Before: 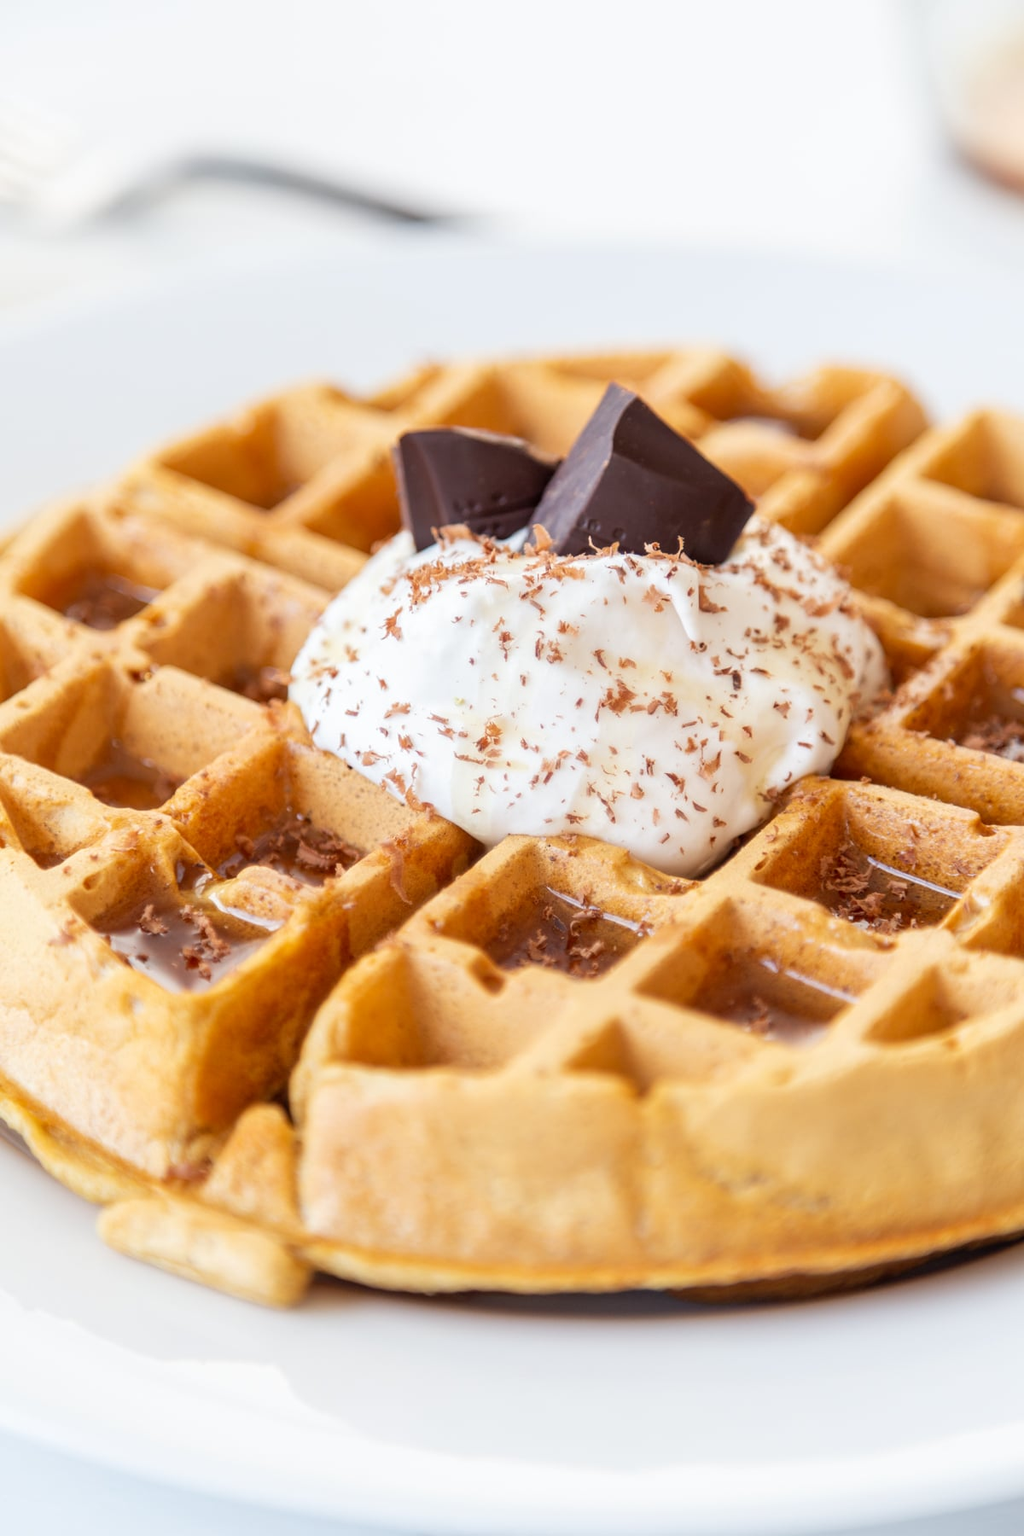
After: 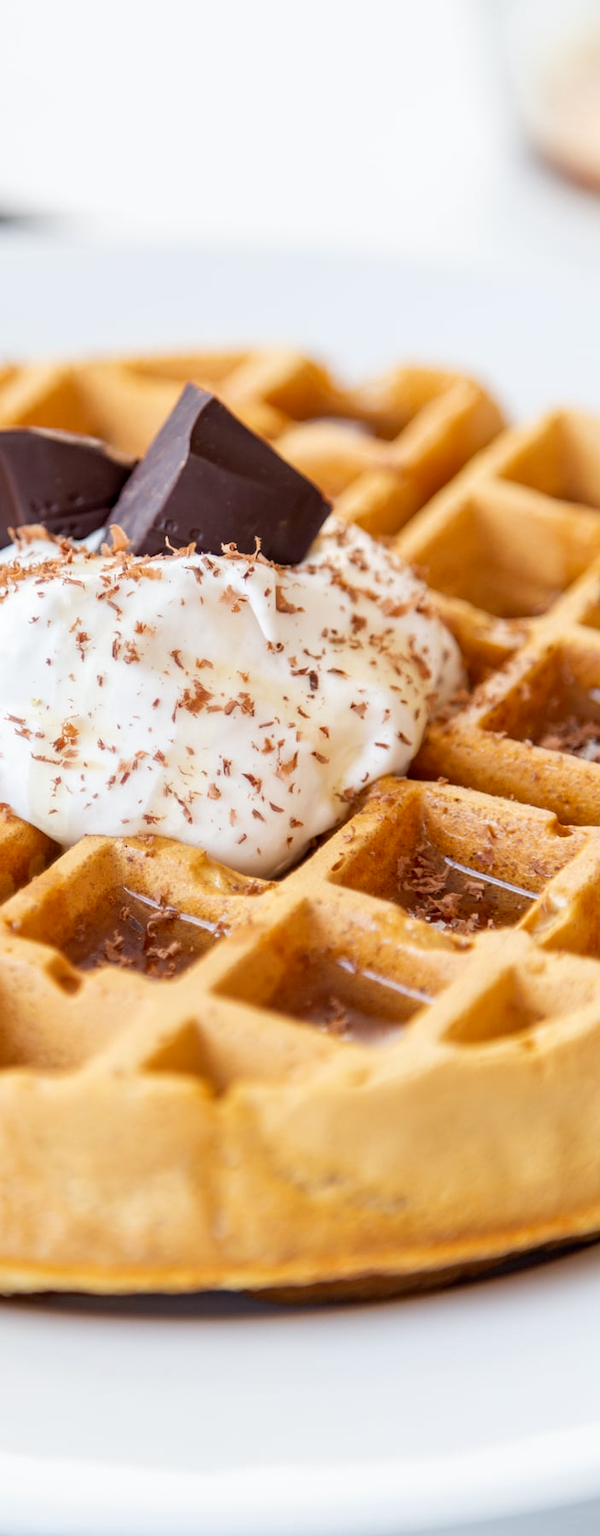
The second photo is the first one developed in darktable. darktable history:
crop: left 41.402%
haze removal: compatibility mode true, adaptive false
